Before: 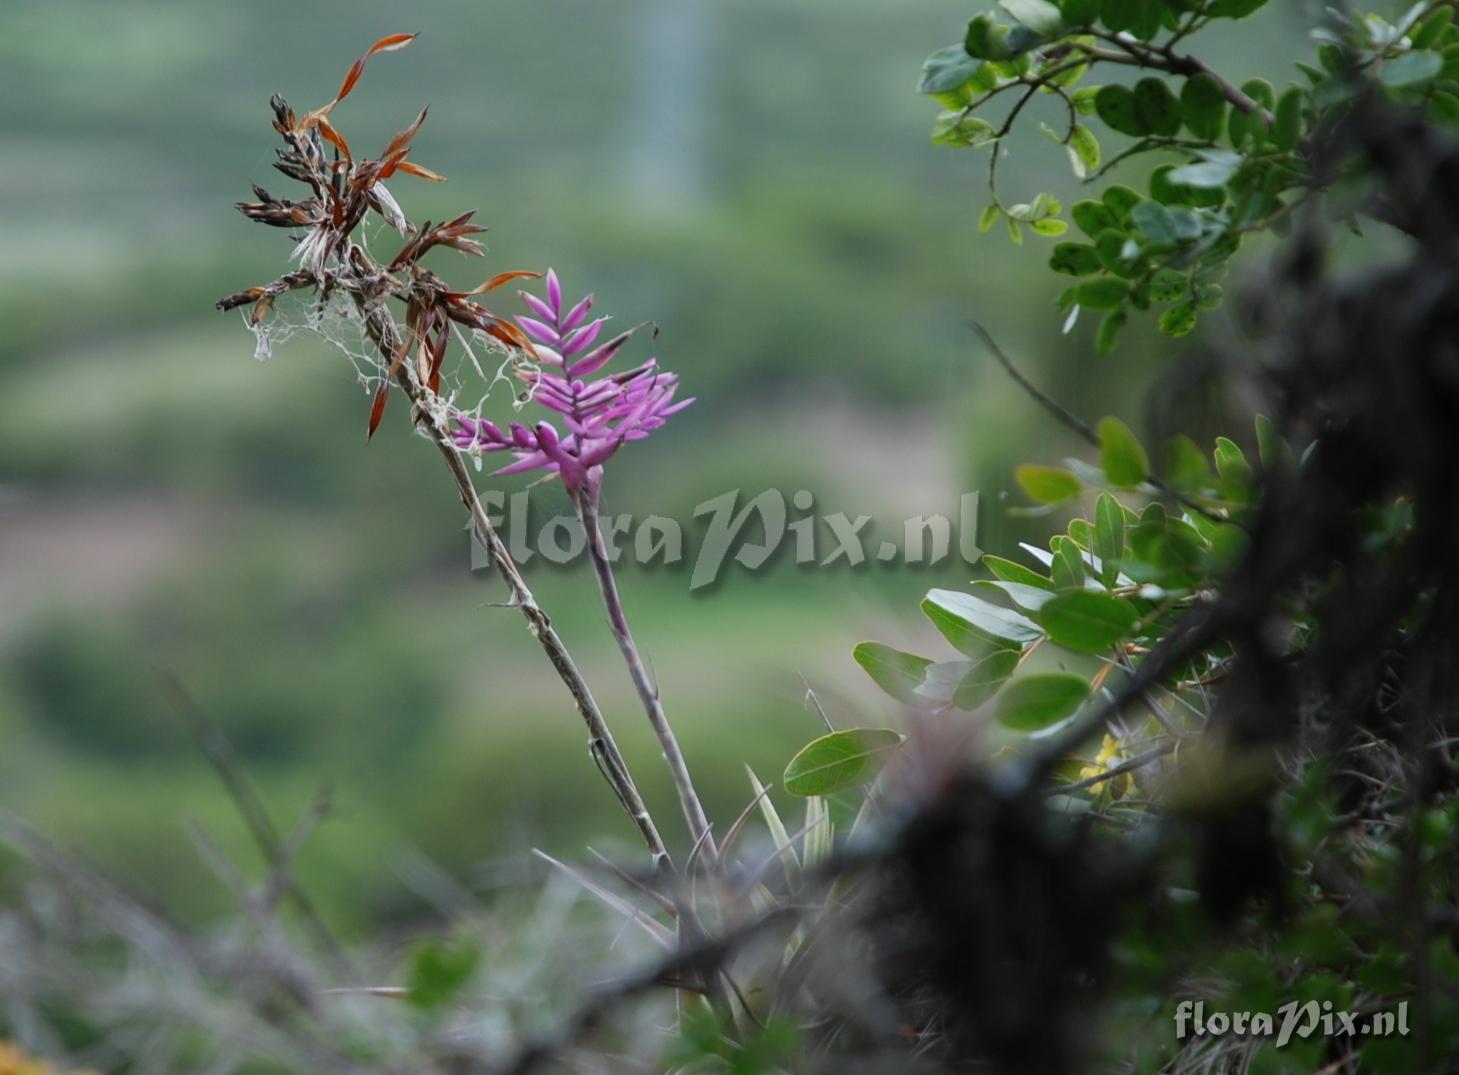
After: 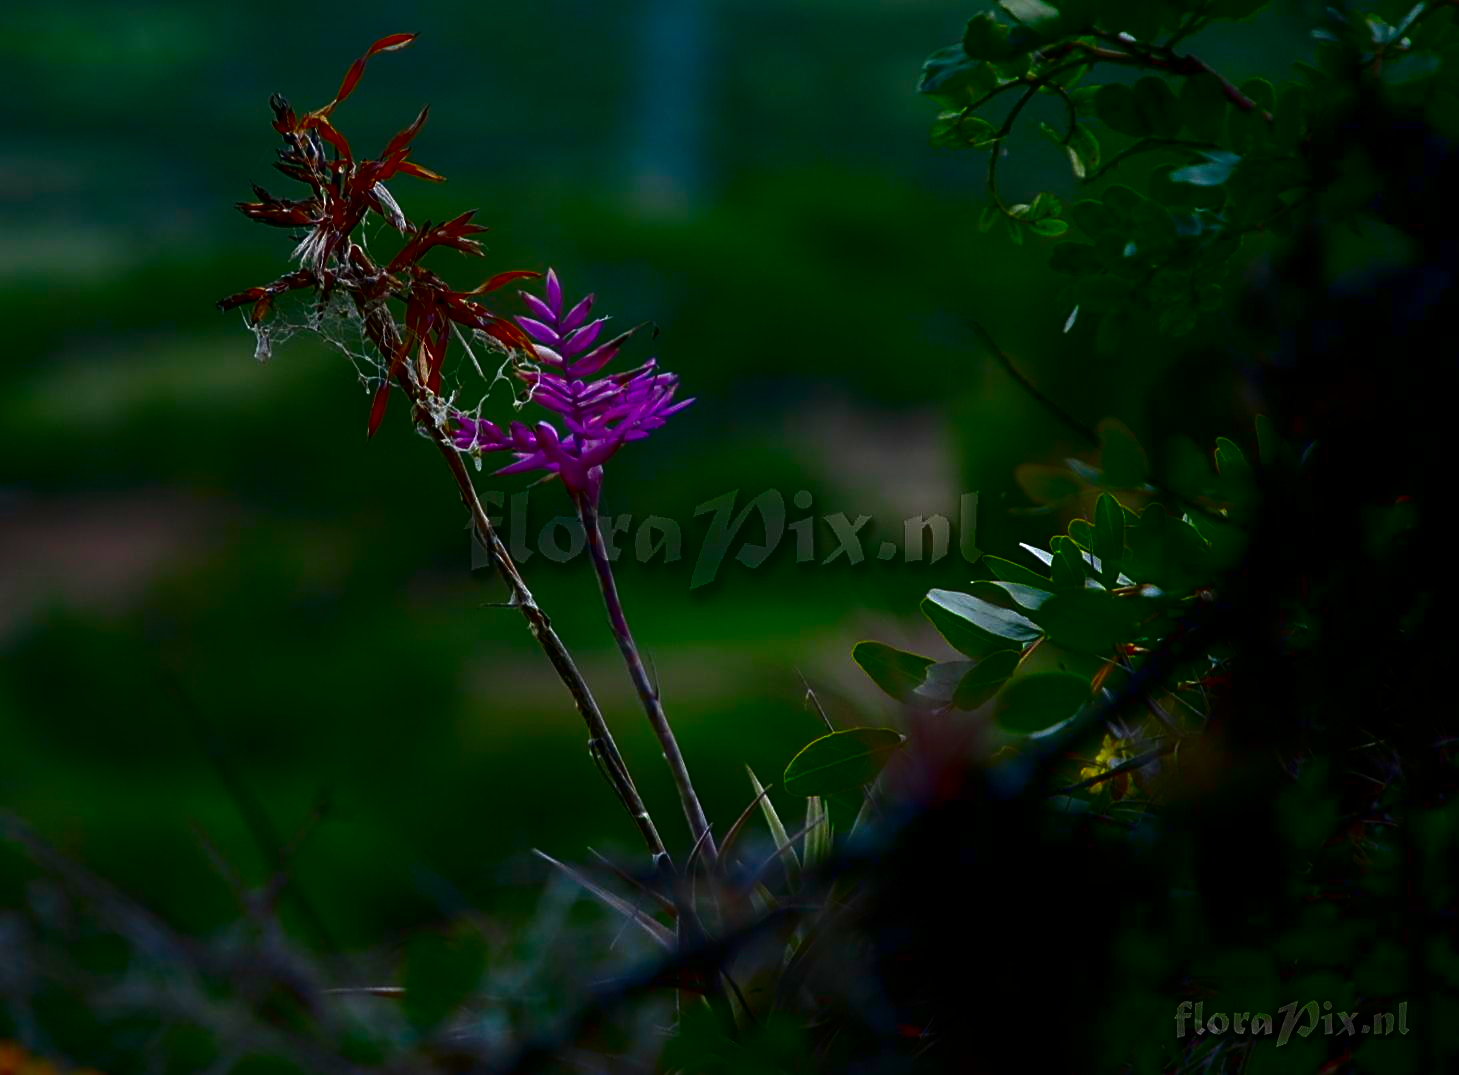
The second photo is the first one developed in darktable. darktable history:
contrast brightness saturation: brightness -0.987, saturation 0.988
sharpen: on, module defaults
